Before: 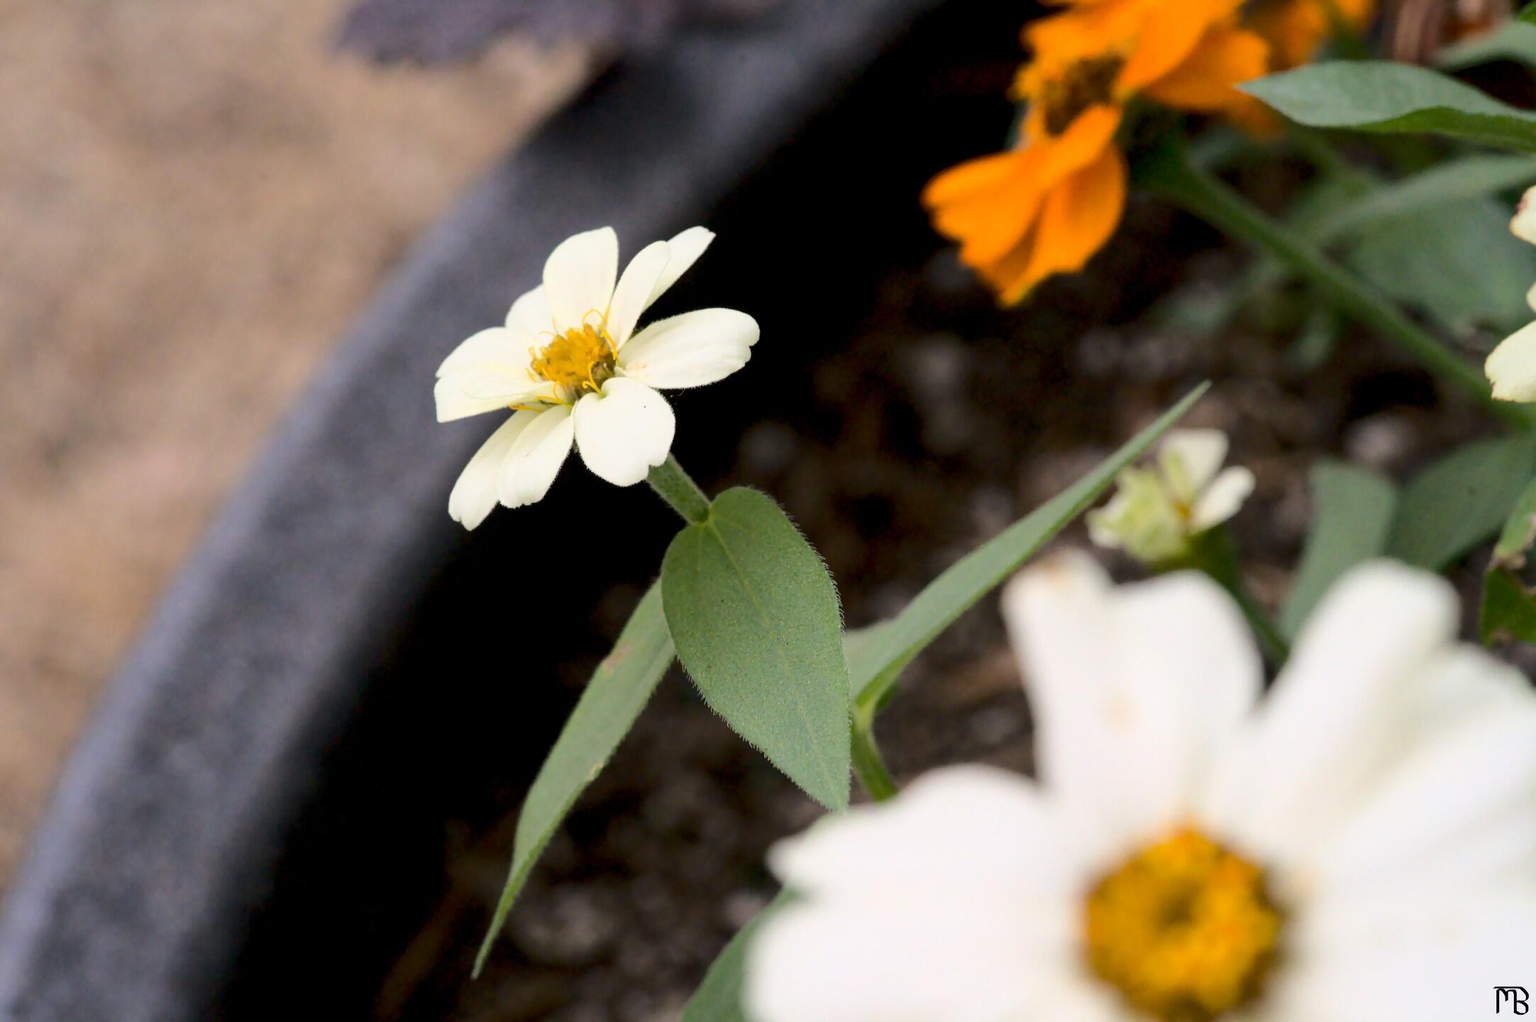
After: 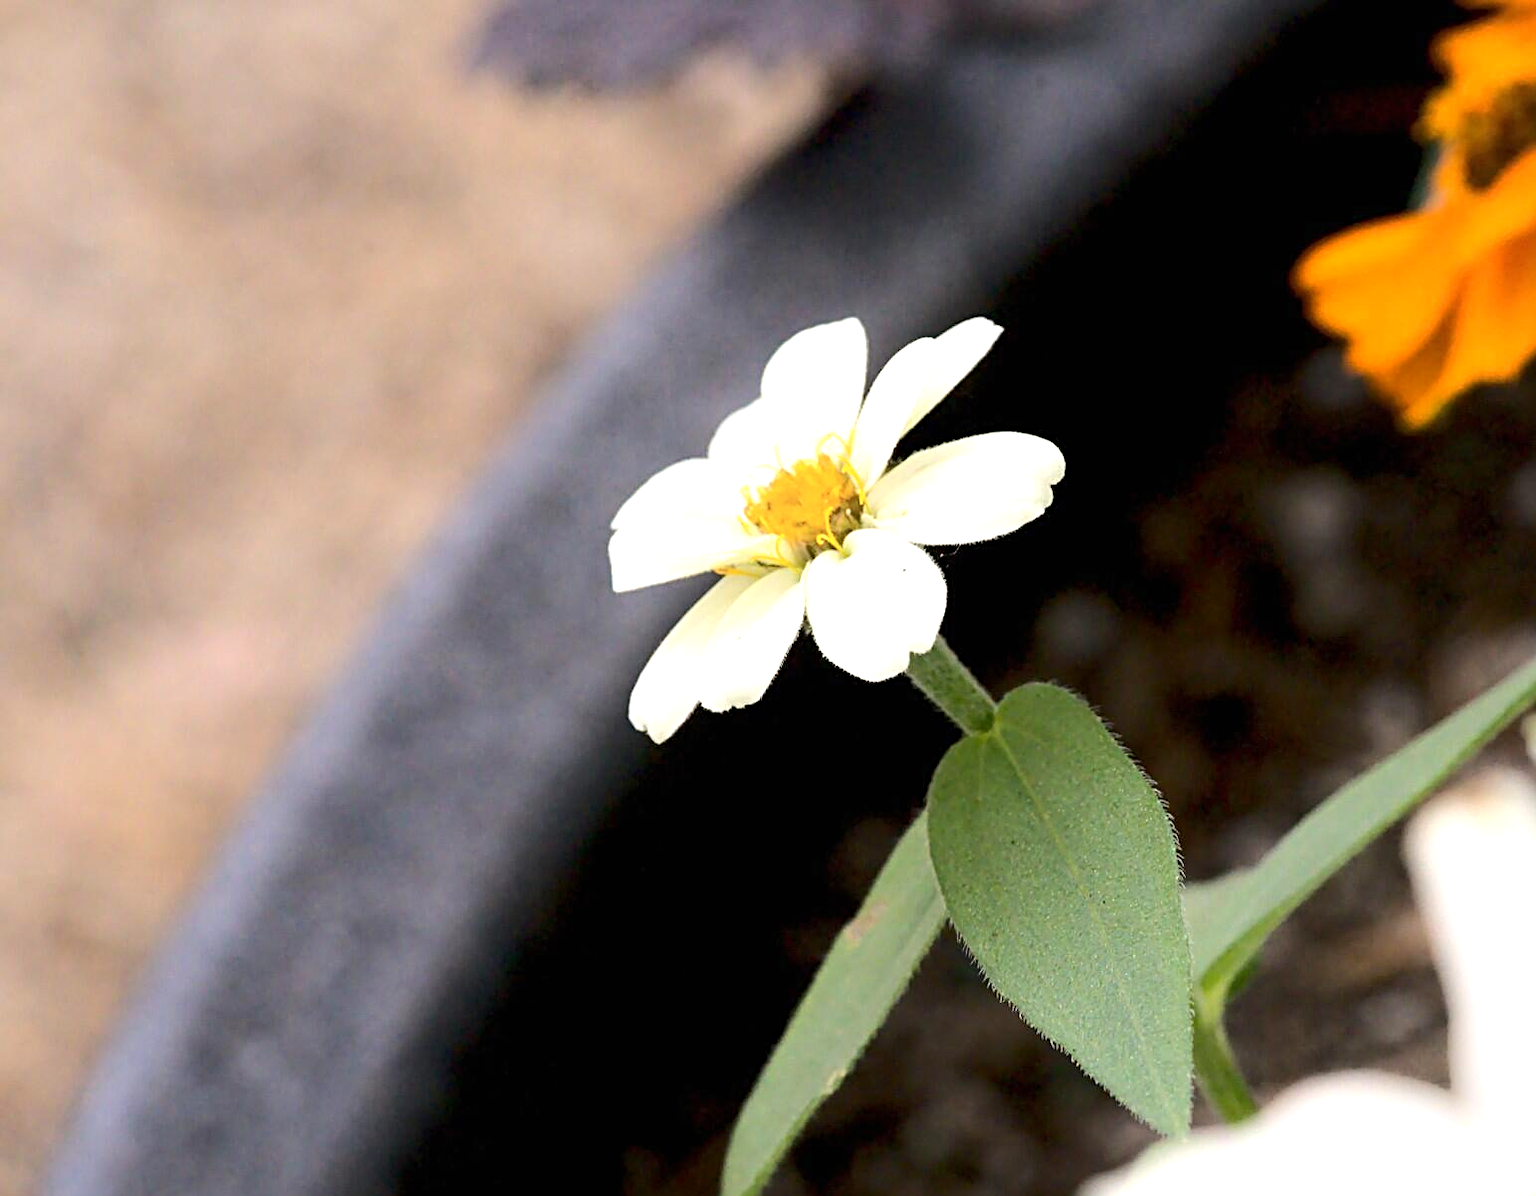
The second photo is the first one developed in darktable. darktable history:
crop: right 28.644%, bottom 16.419%
tone equalizer: mask exposure compensation -0.496 EV
sharpen: radius 3.098
exposure: black level correction 0, exposure 0.5 EV, compensate highlight preservation false
shadows and highlights: shadows -23.1, highlights 45.29, soften with gaussian
